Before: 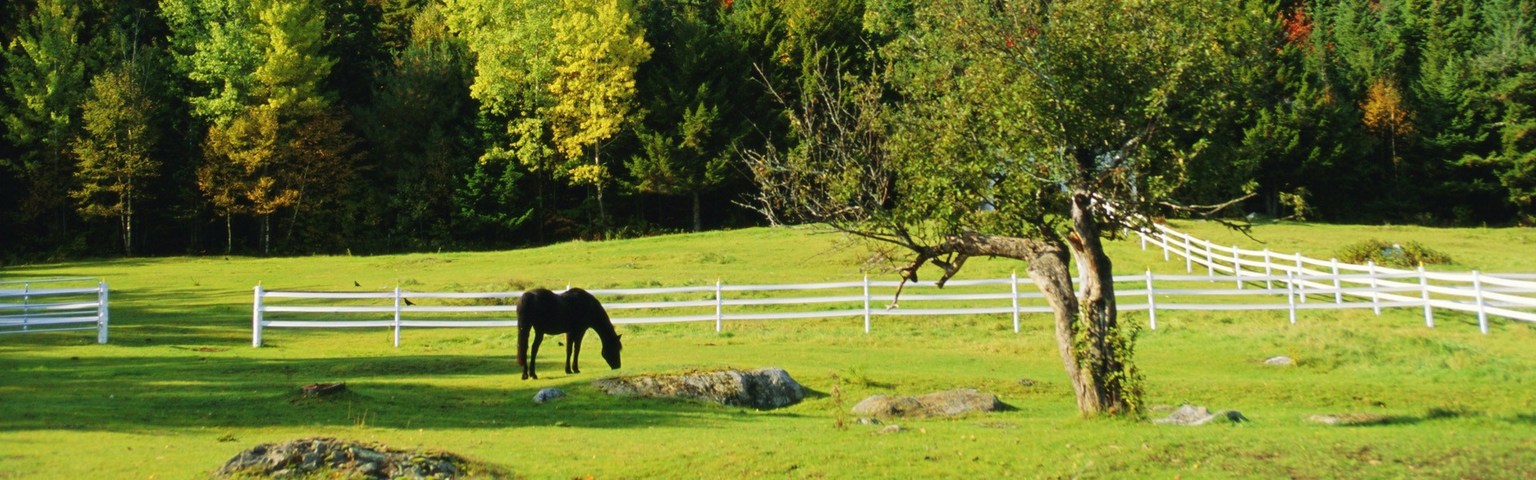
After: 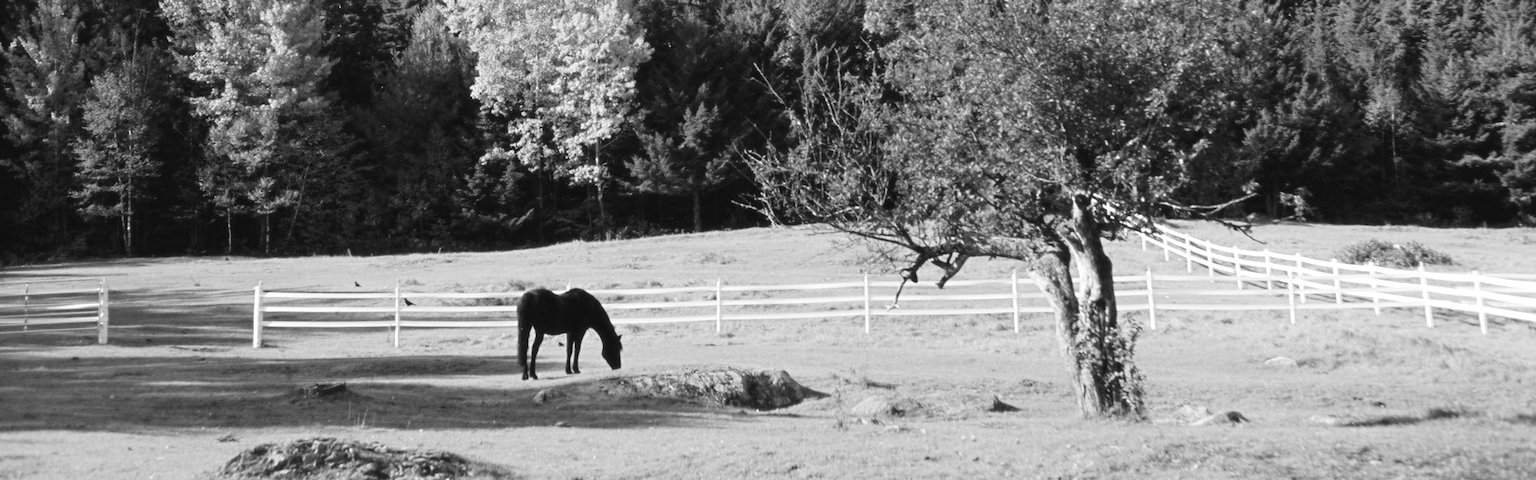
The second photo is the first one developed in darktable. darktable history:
color calibration: x 0.334, y 0.349, temperature 5426 K
exposure: exposure 0.236 EV, compensate highlight preservation false
shadows and highlights: shadows 0, highlights 40
monochrome: a 2.21, b -1.33, size 2.2
